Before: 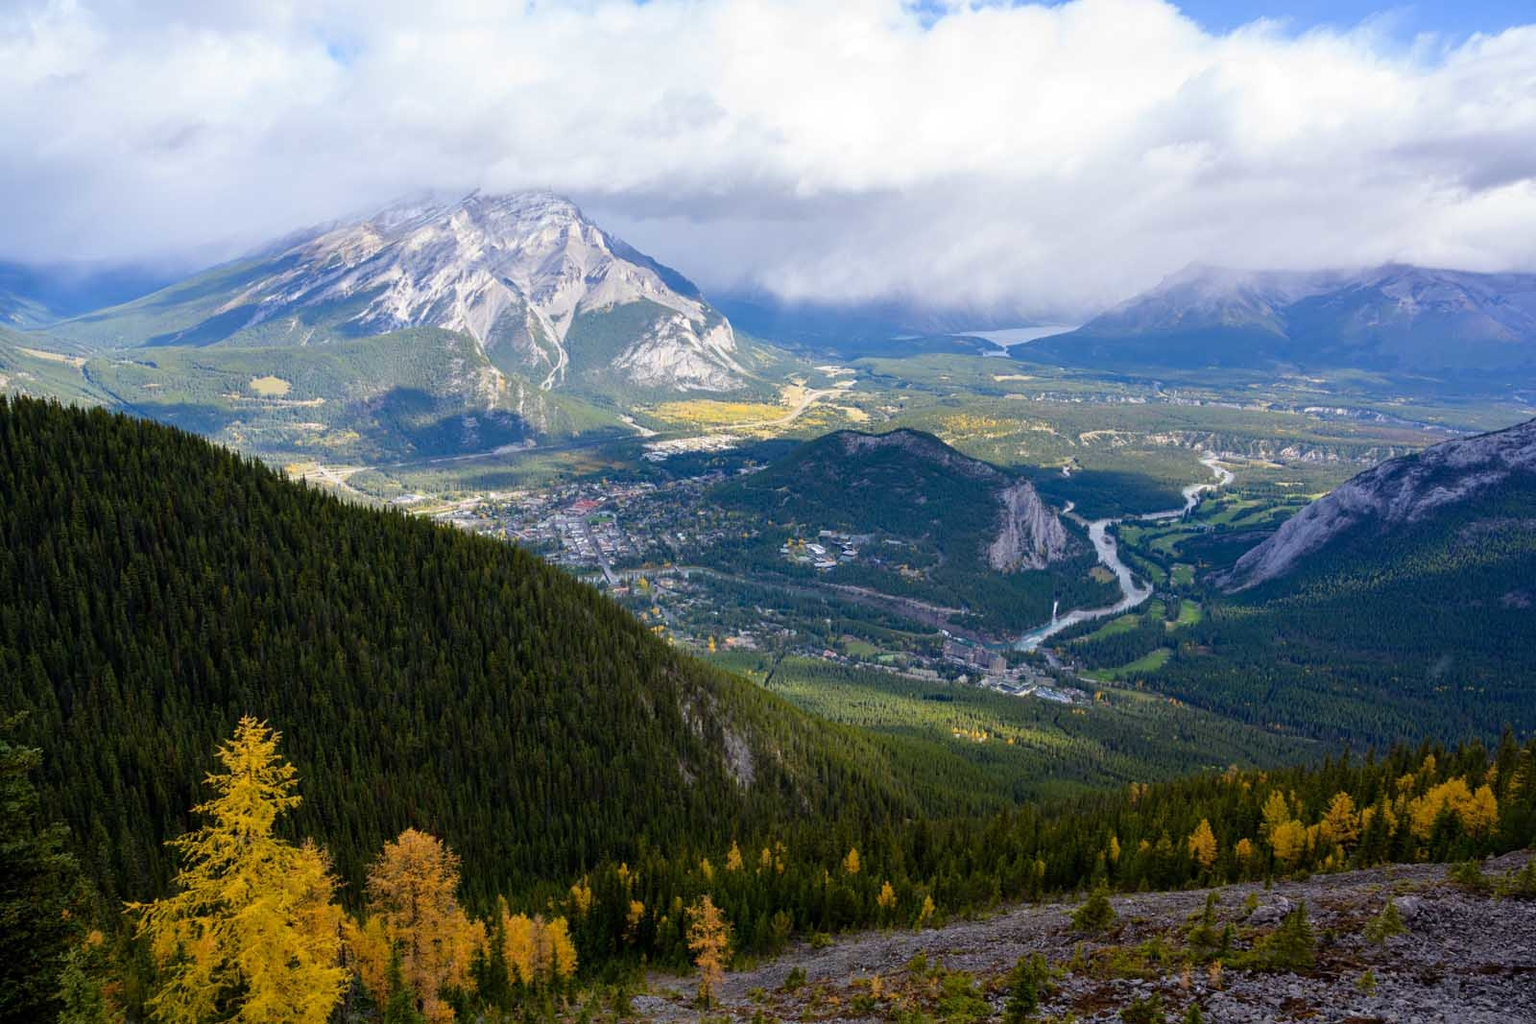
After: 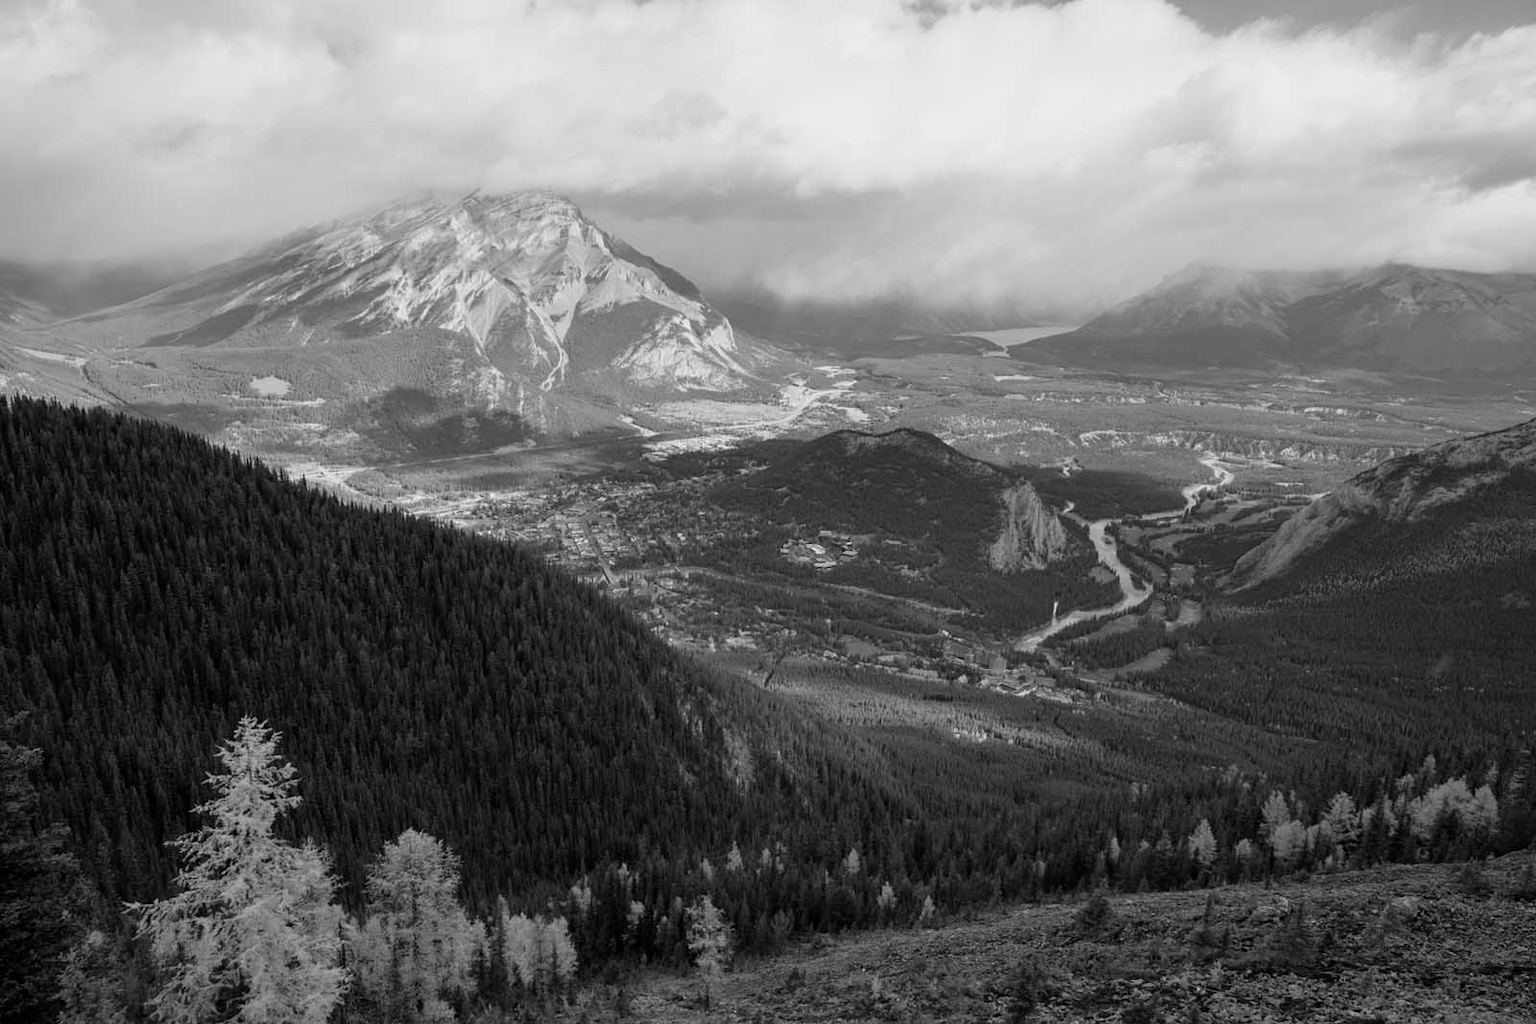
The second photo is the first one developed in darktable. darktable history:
monochrome: a -92.57, b 58.91
white balance: red 1.009, blue 1.027
